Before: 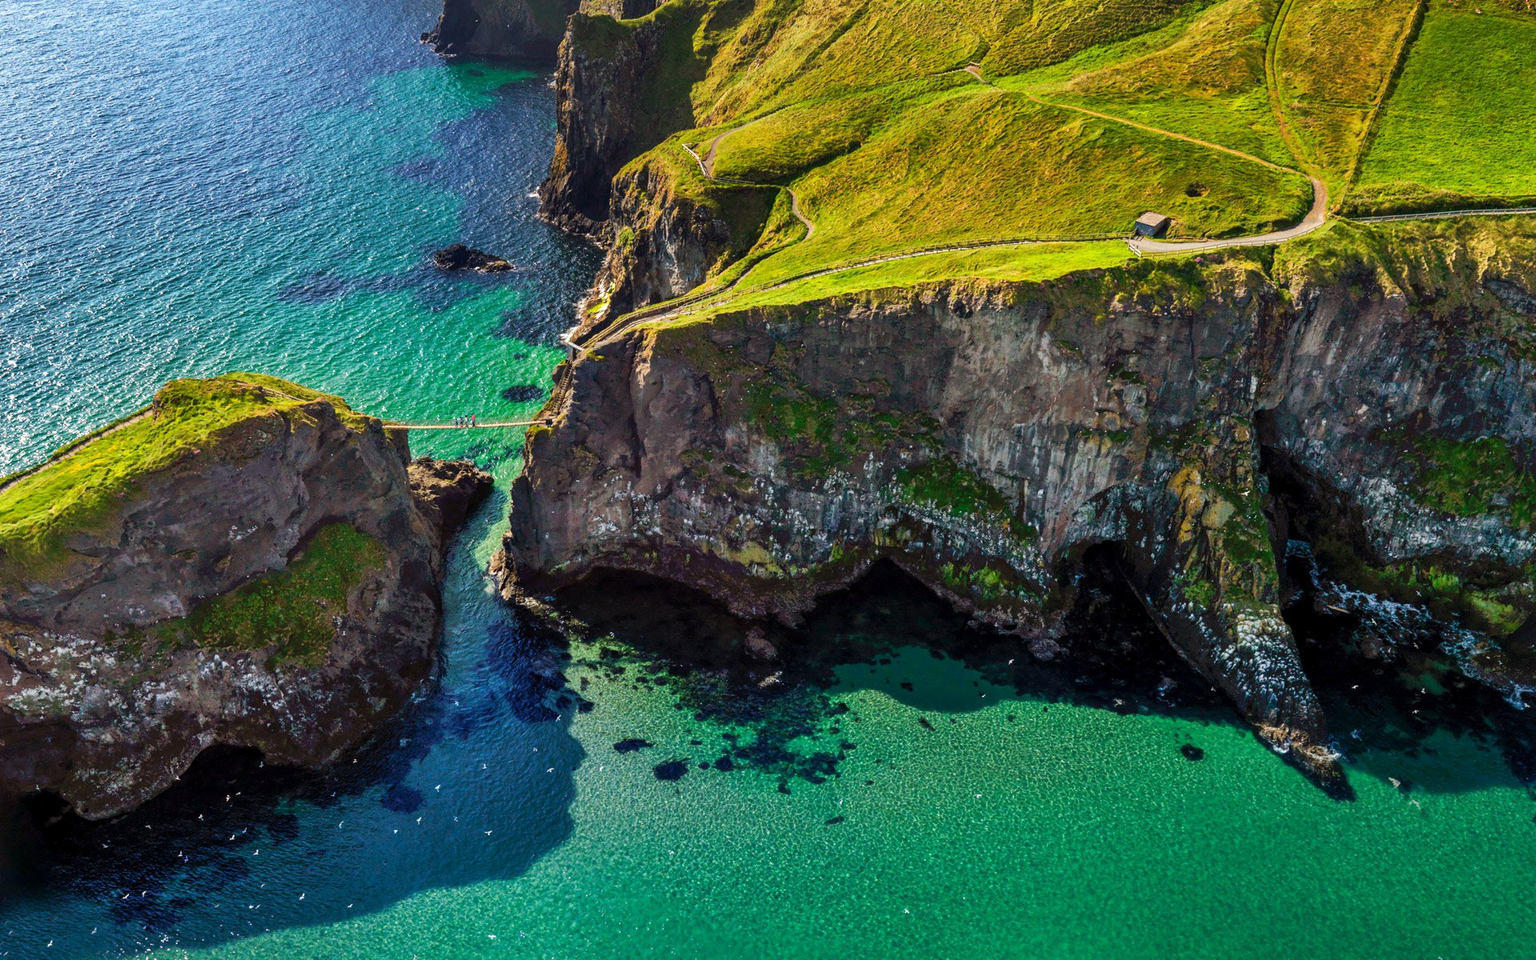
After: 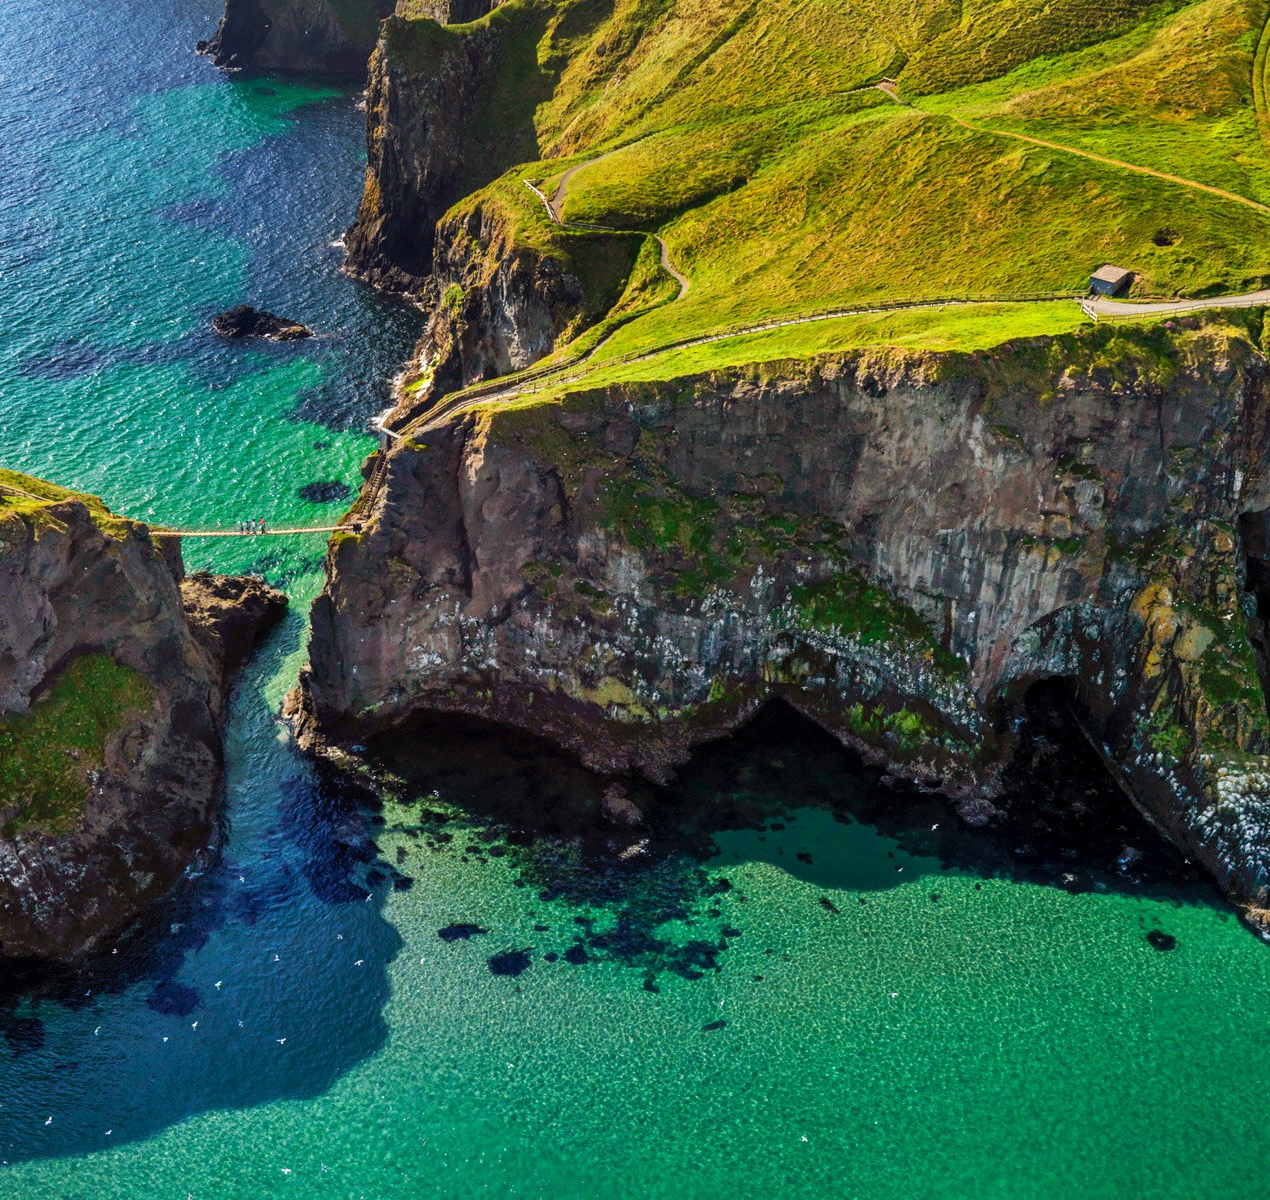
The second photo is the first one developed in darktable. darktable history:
crop: left 17.142%, right 16.703%
